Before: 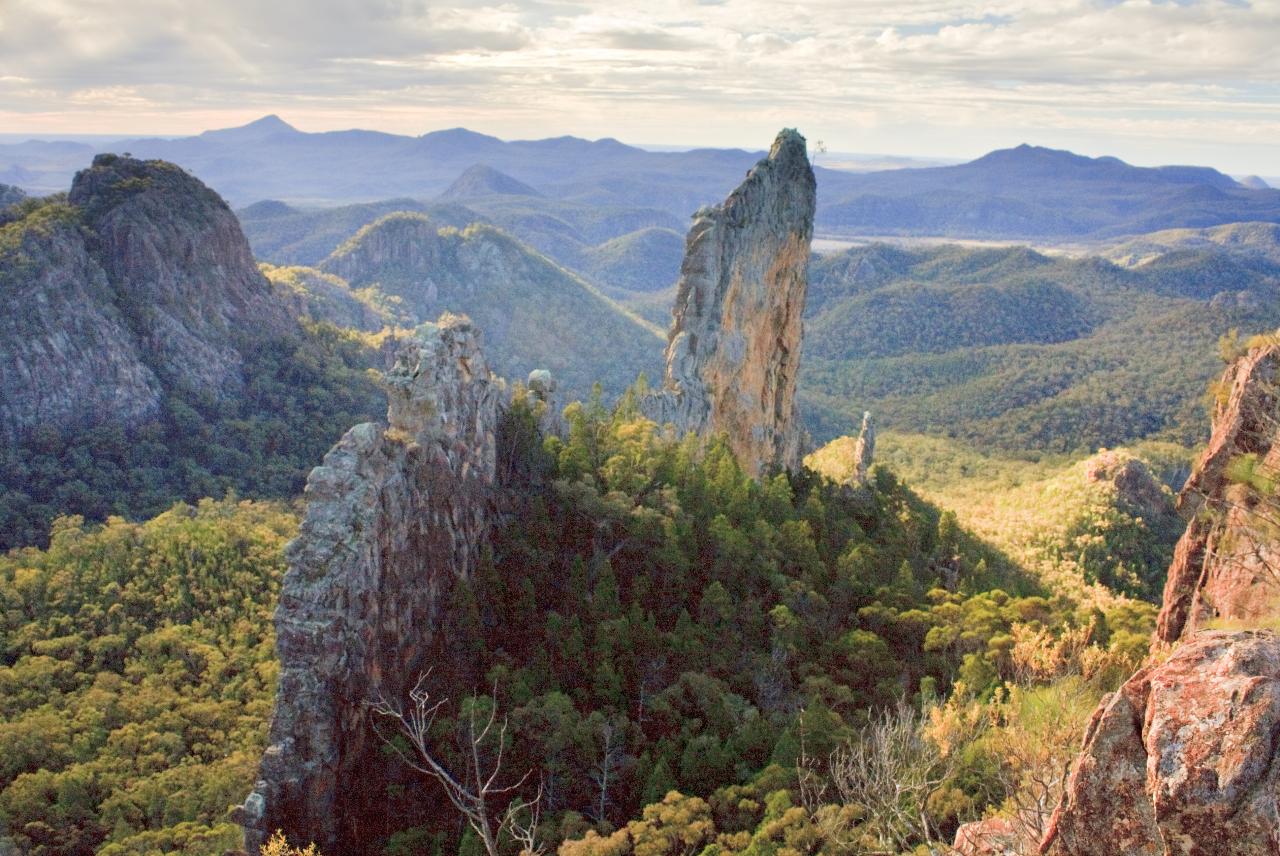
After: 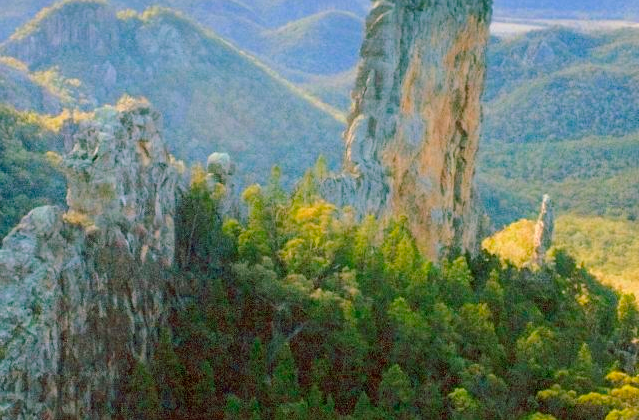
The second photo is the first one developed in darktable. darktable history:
color balance rgb: shadows lift › chroma 12.004%, shadows lift › hue 131.2°, linear chroma grading › global chroma 8.579%, perceptual saturation grading › global saturation 24.887%, perceptual brilliance grading › mid-tones 9.289%, perceptual brilliance grading › shadows 15.253%
crop: left 25.099%, top 25.364%, right 24.902%, bottom 25.458%
